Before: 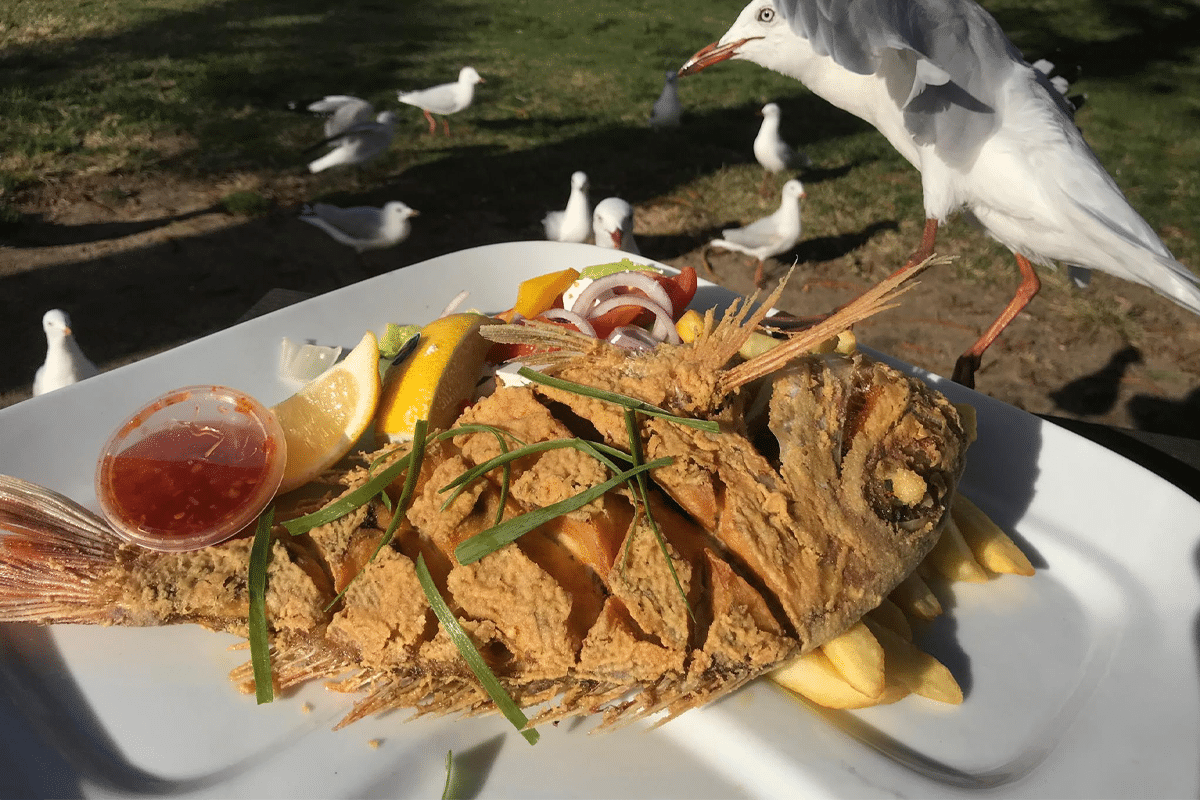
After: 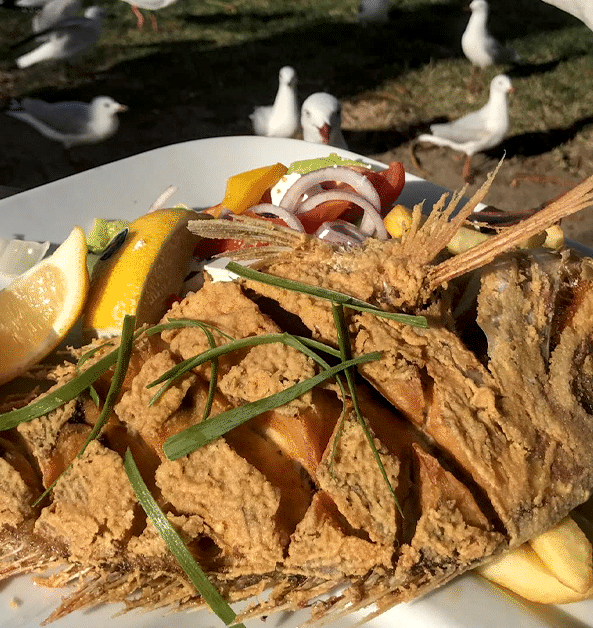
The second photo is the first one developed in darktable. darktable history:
crop and rotate: angle 0.02°, left 24.353%, top 13.219%, right 26.156%, bottom 8.224%
local contrast: highlights 25%, shadows 75%, midtone range 0.75
